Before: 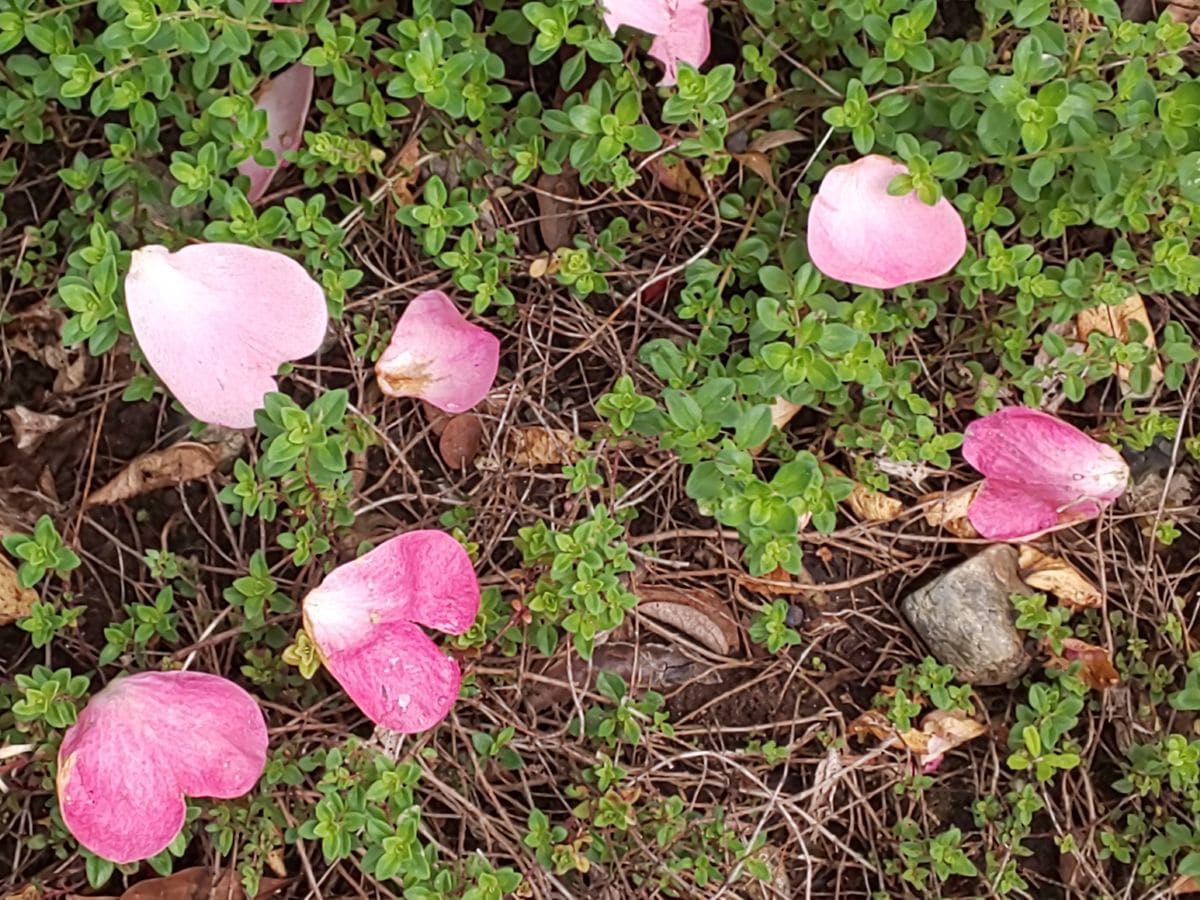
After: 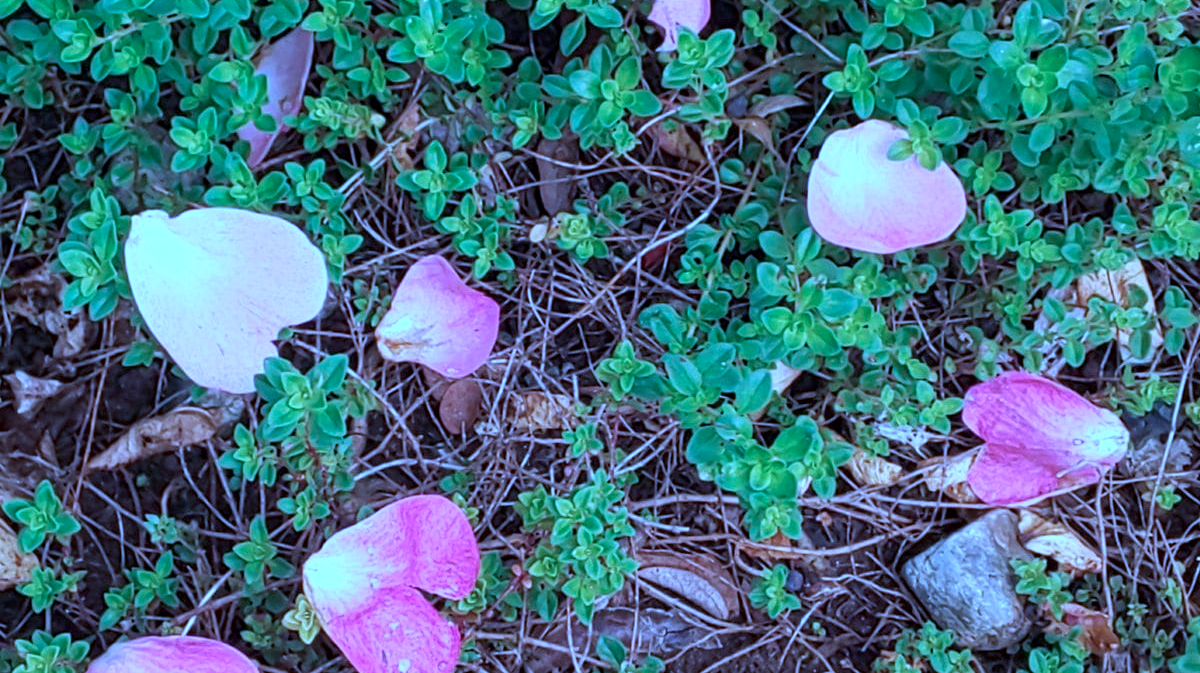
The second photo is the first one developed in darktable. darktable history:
local contrast: highlights 105%, shadows 102%, detail 119%, midtone range 0.2
crop: top 3.973%, bottom 21.237%
color calibration: illuminant as shot in camera, x 0.462, y 0.421, temperature 2691.18 K
